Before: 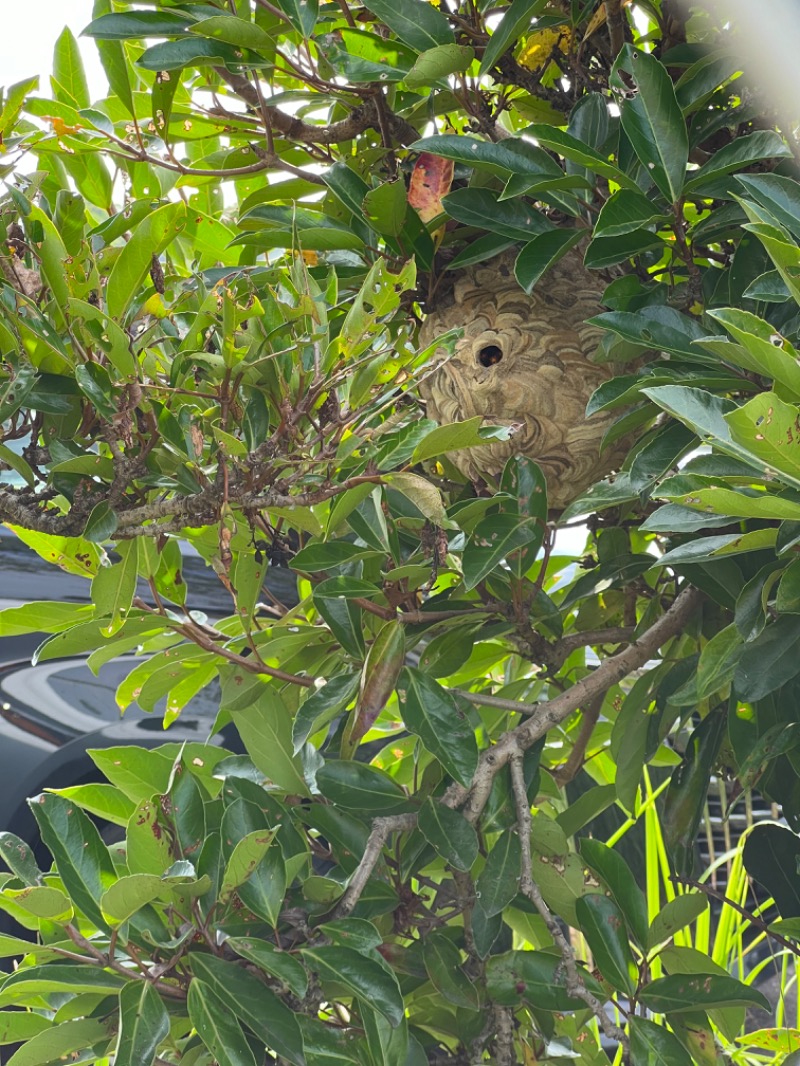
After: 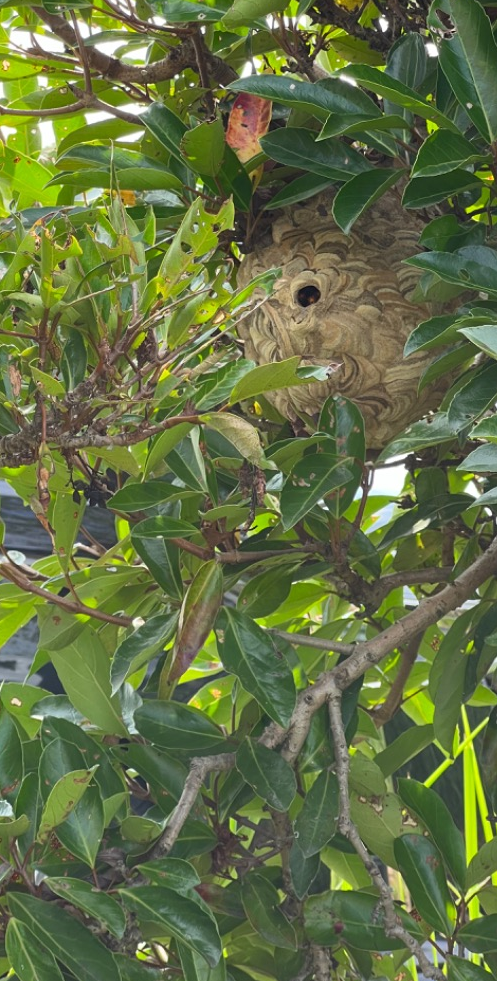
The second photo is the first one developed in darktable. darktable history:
crop and rotate: left 22.771%, top 5.646%, right 14.985%, bottom 2.326%
